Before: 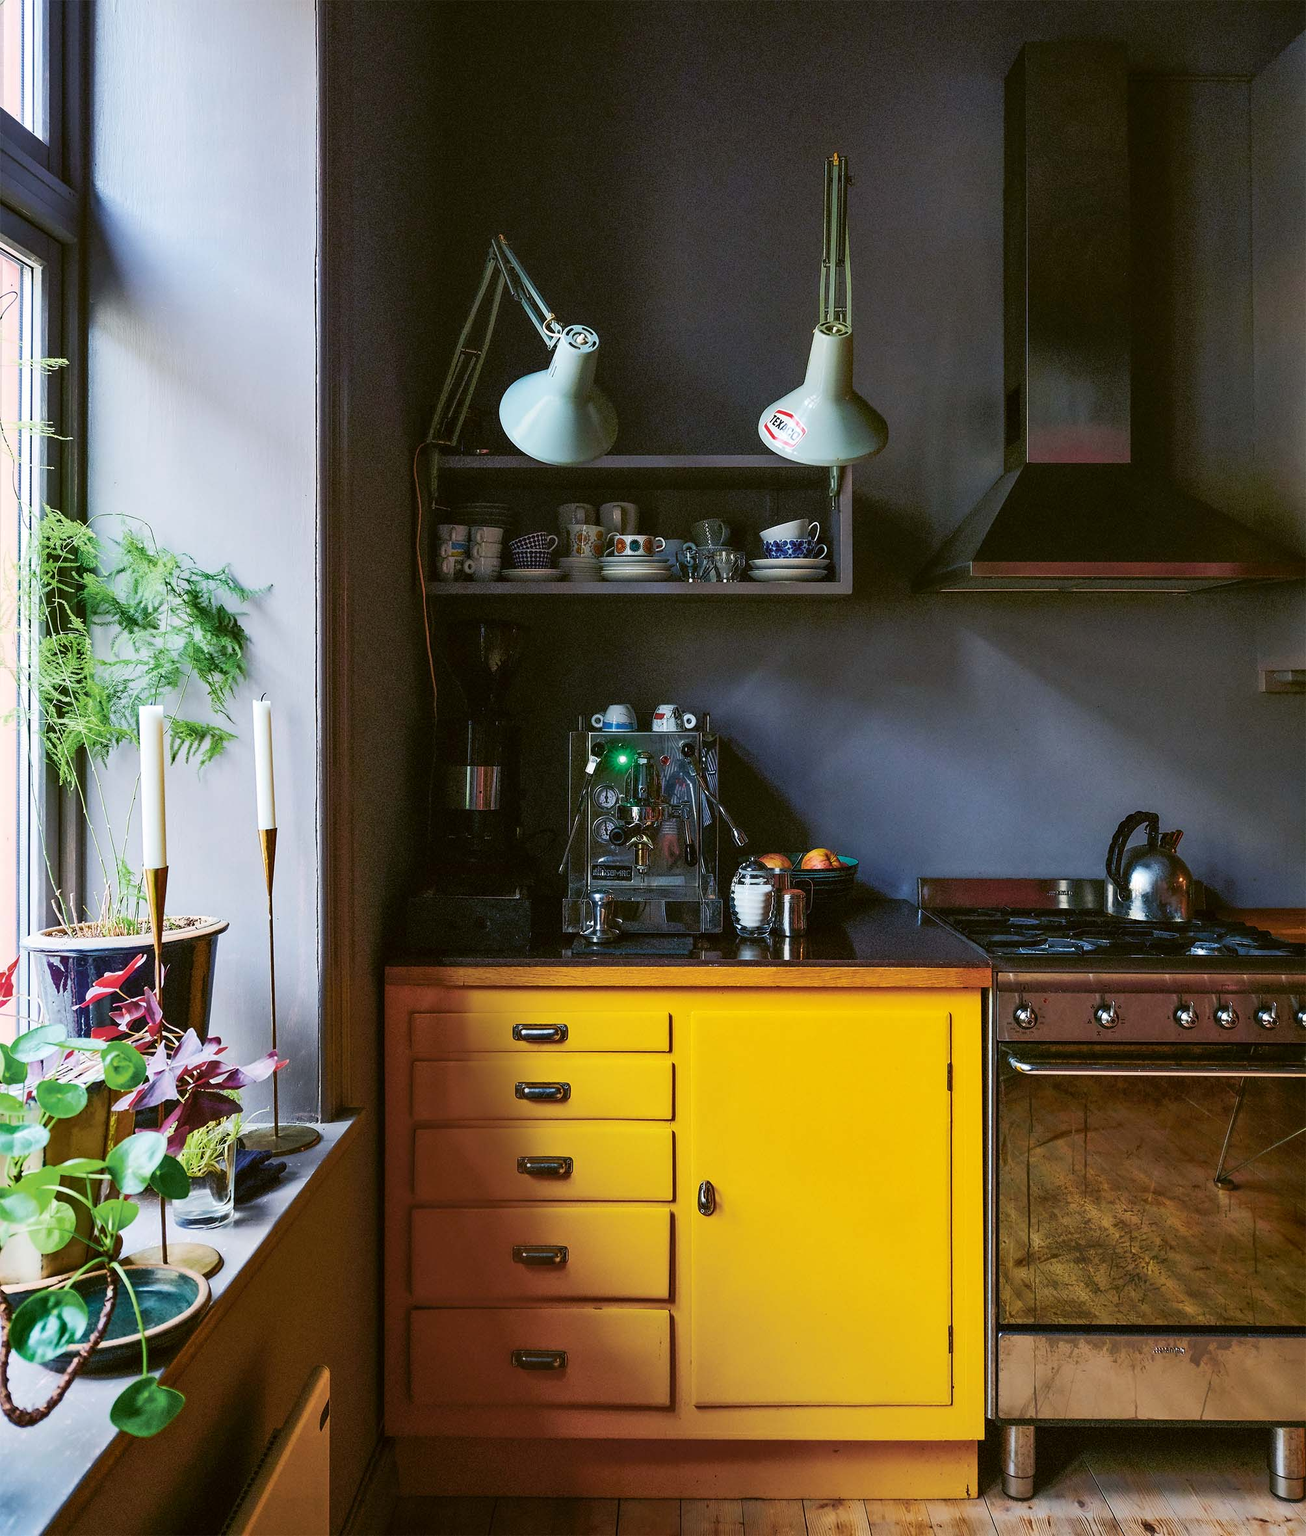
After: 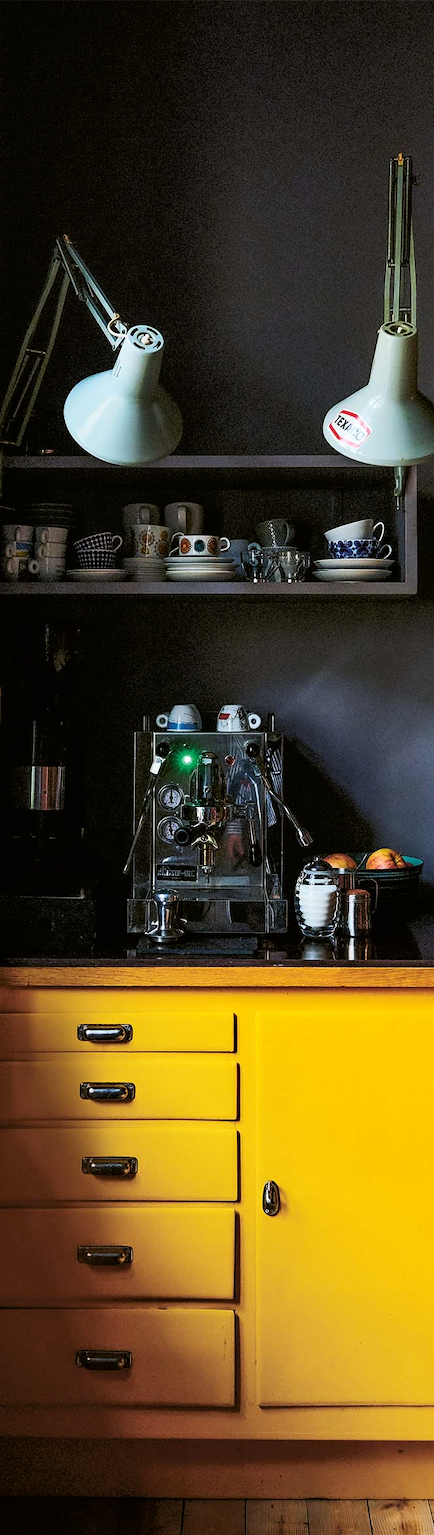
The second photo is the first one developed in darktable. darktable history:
crop: left 33.36%, right 33.36%
tone curve: curves: ch0 [(0, 0) (0.118, 0.034) (0.182, 0.124) (0.265, 0.214) (0.504, 0.508) (0.783, 0.825) (1, 1)], color space Lab, linked channels, preserve colors none
